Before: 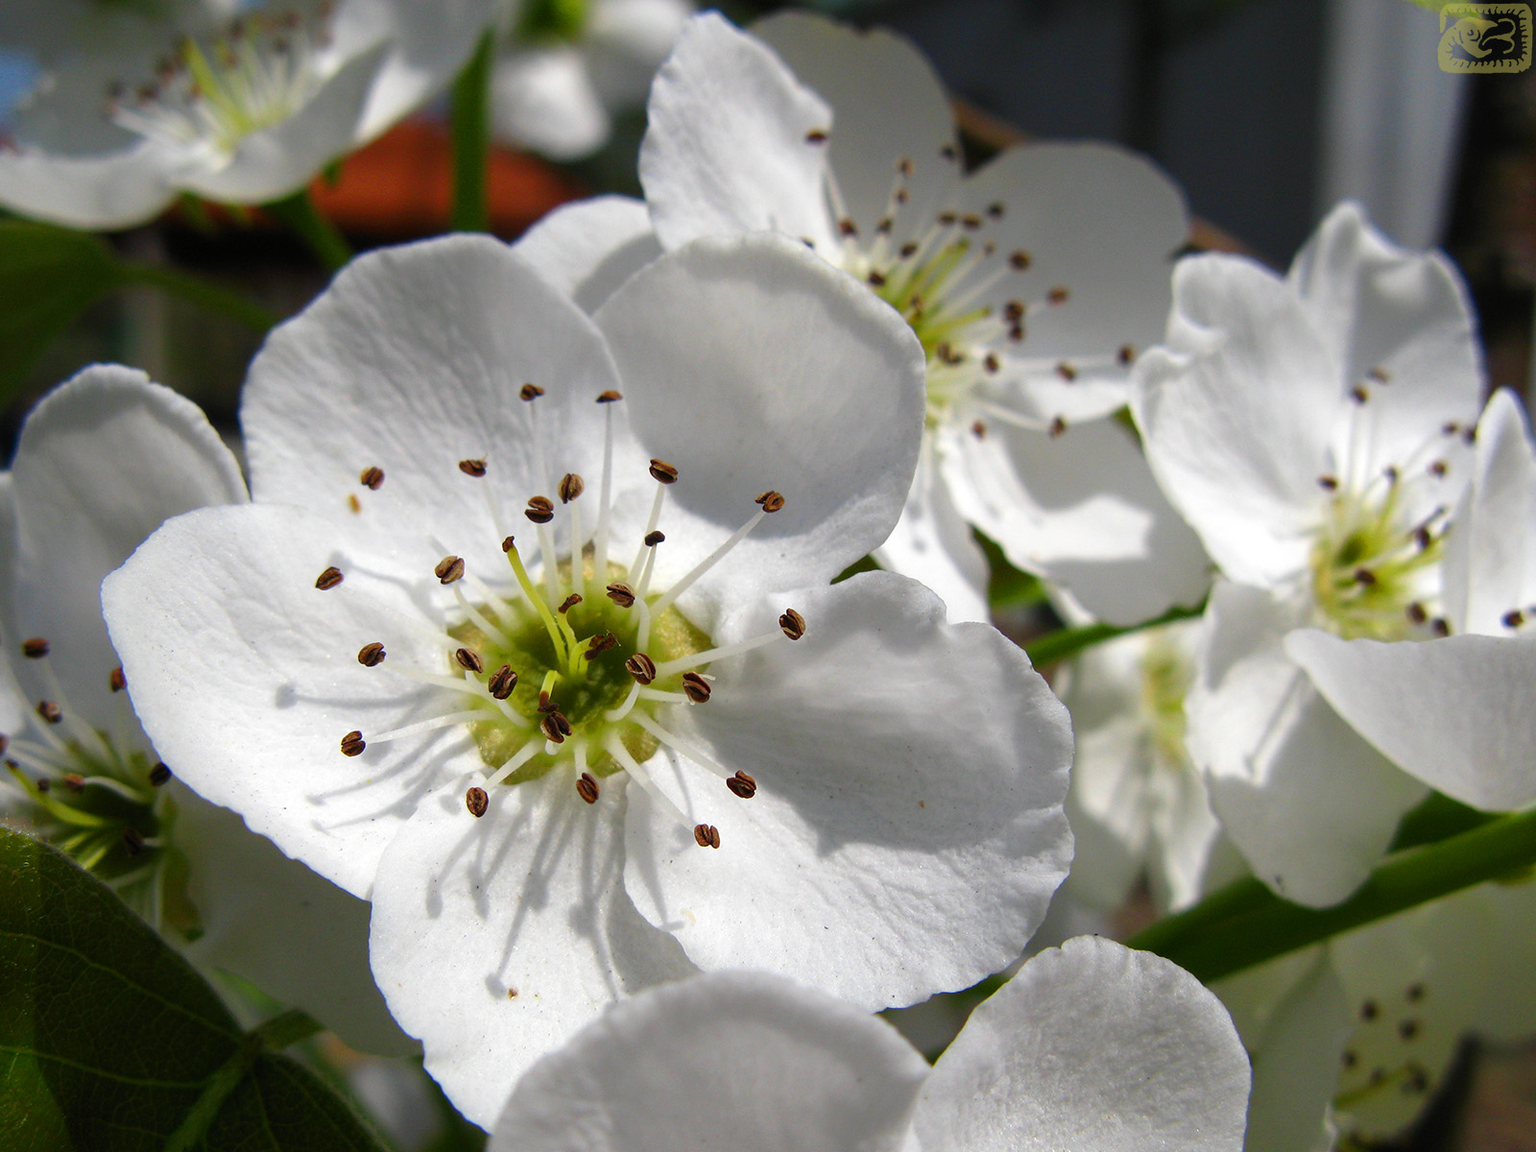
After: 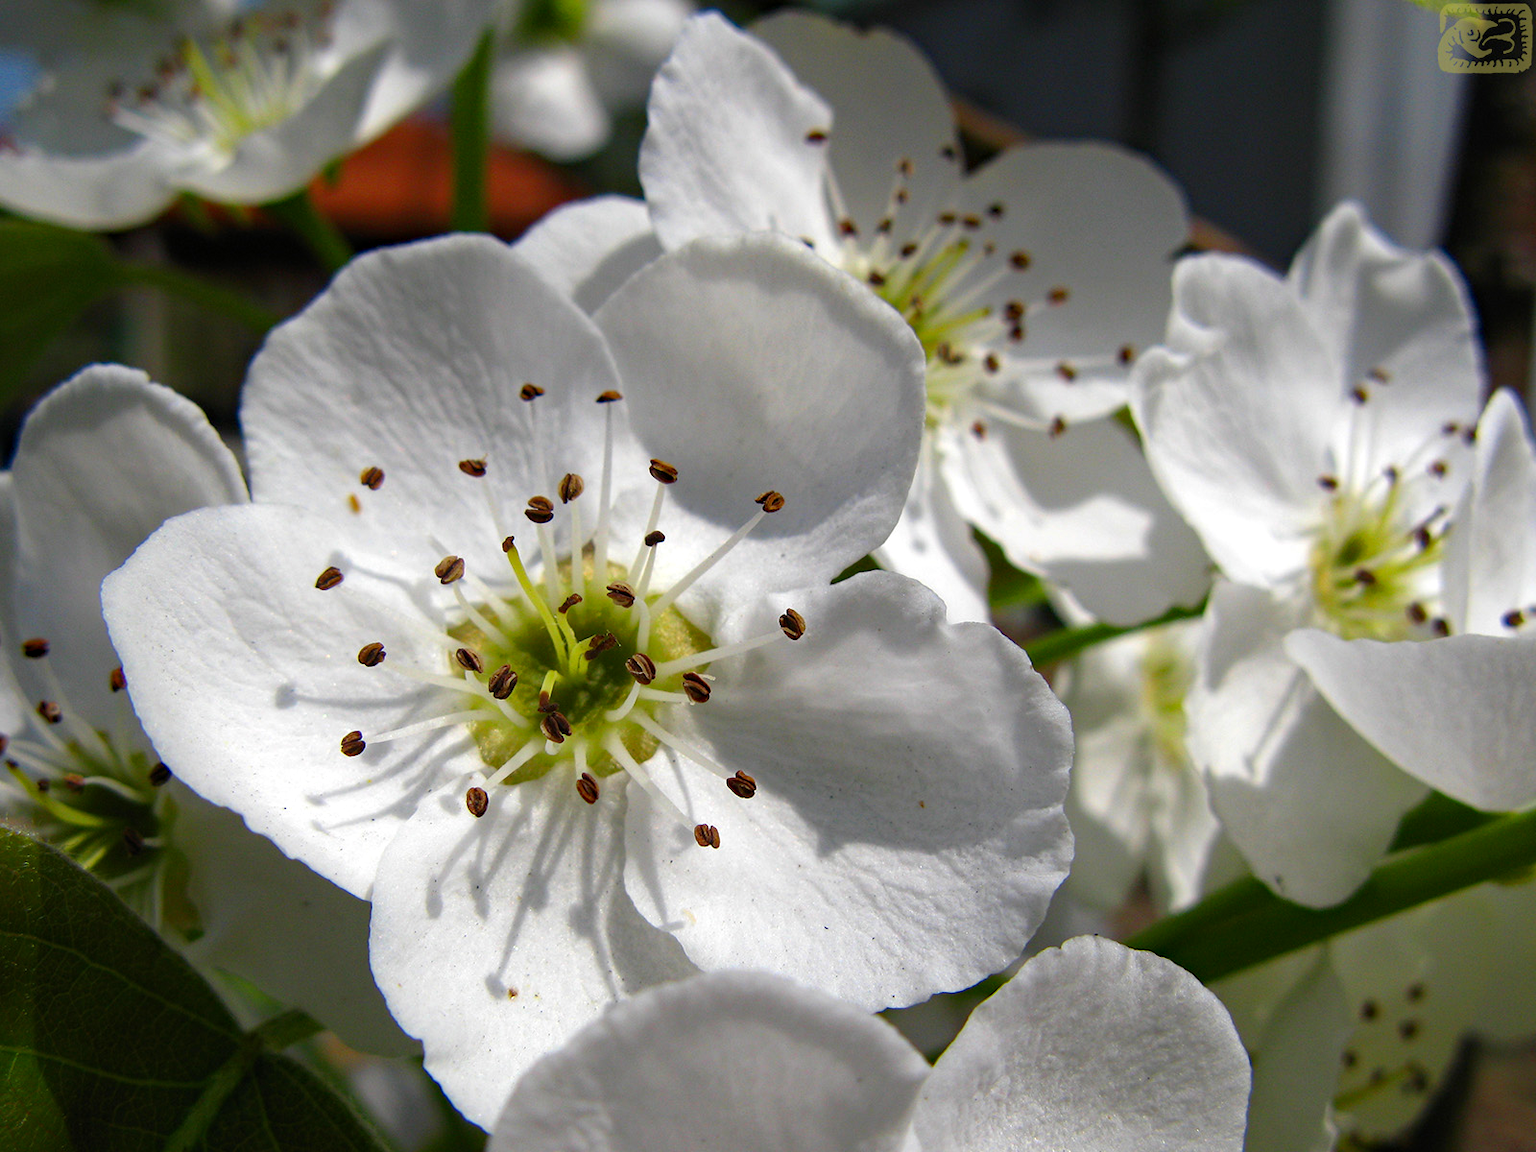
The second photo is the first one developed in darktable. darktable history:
levels: levels [0, 0.498, 0.996]
haze removal: compatibility mode true
